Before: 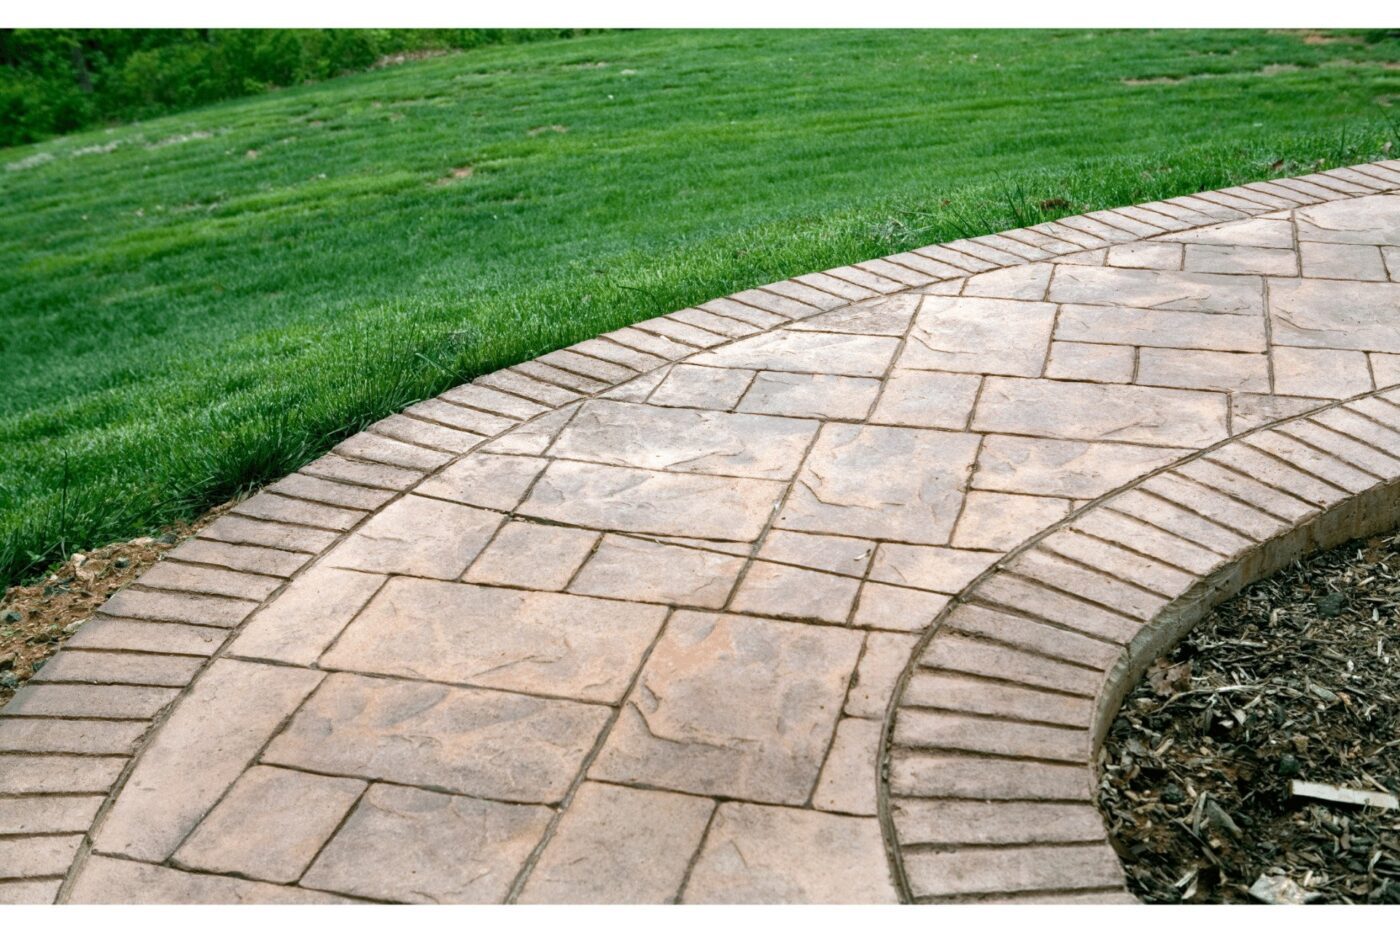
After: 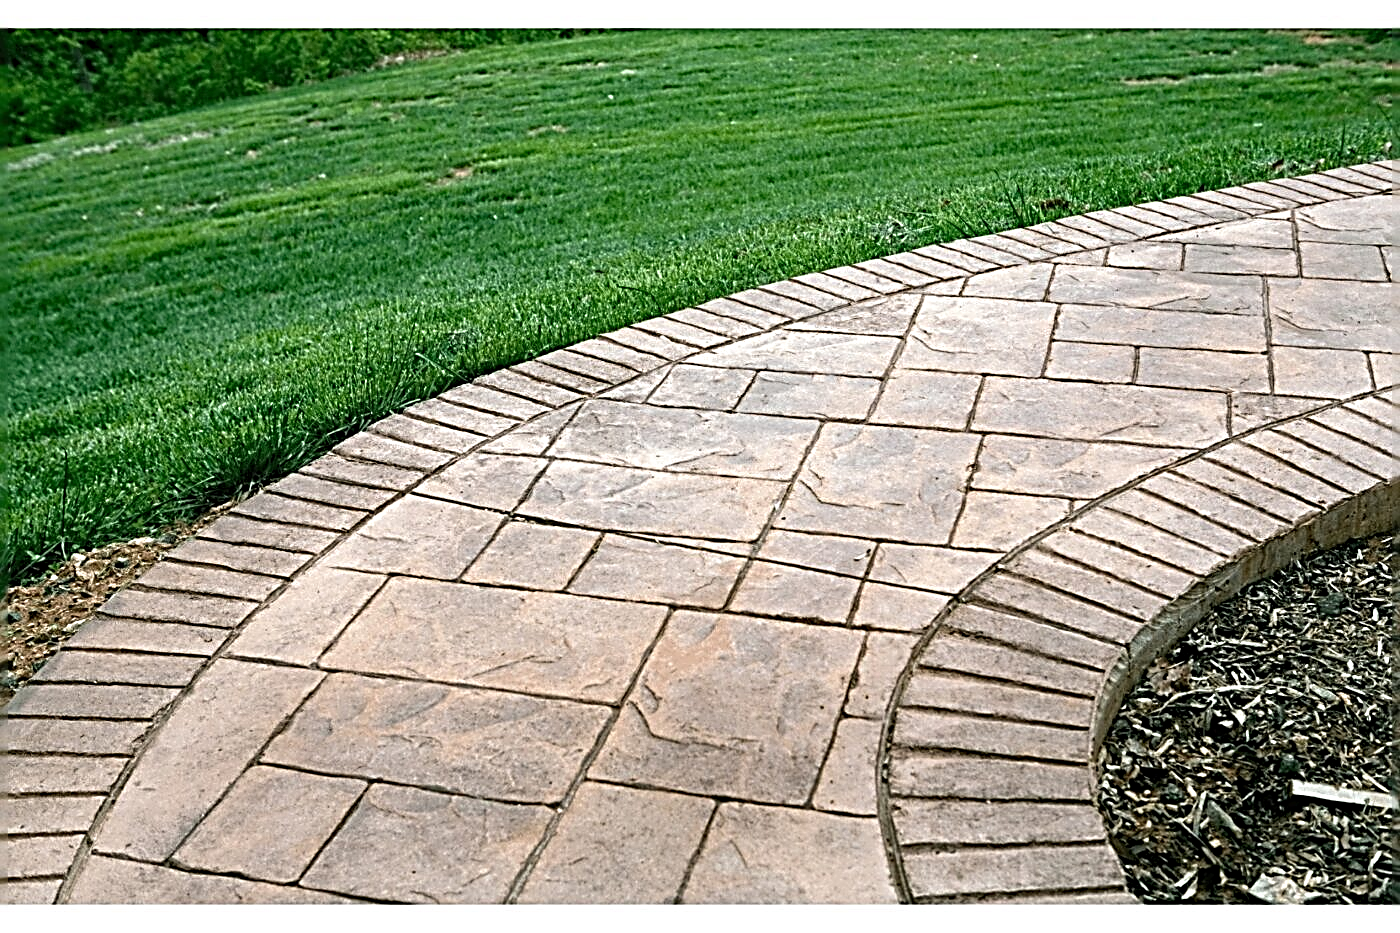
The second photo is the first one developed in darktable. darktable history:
sharpen: radius 3.178, amount 1.74
